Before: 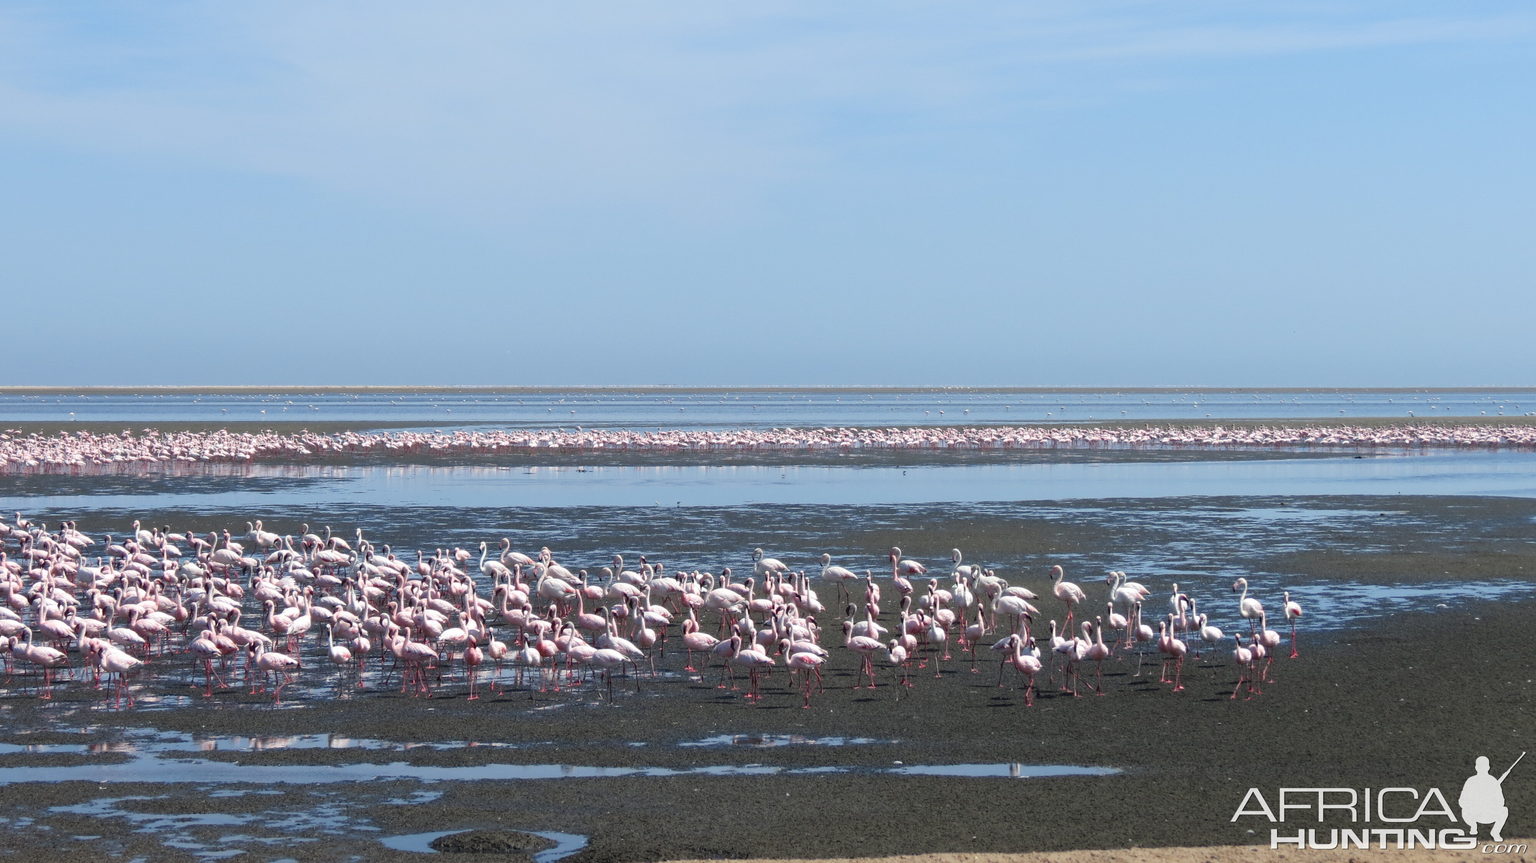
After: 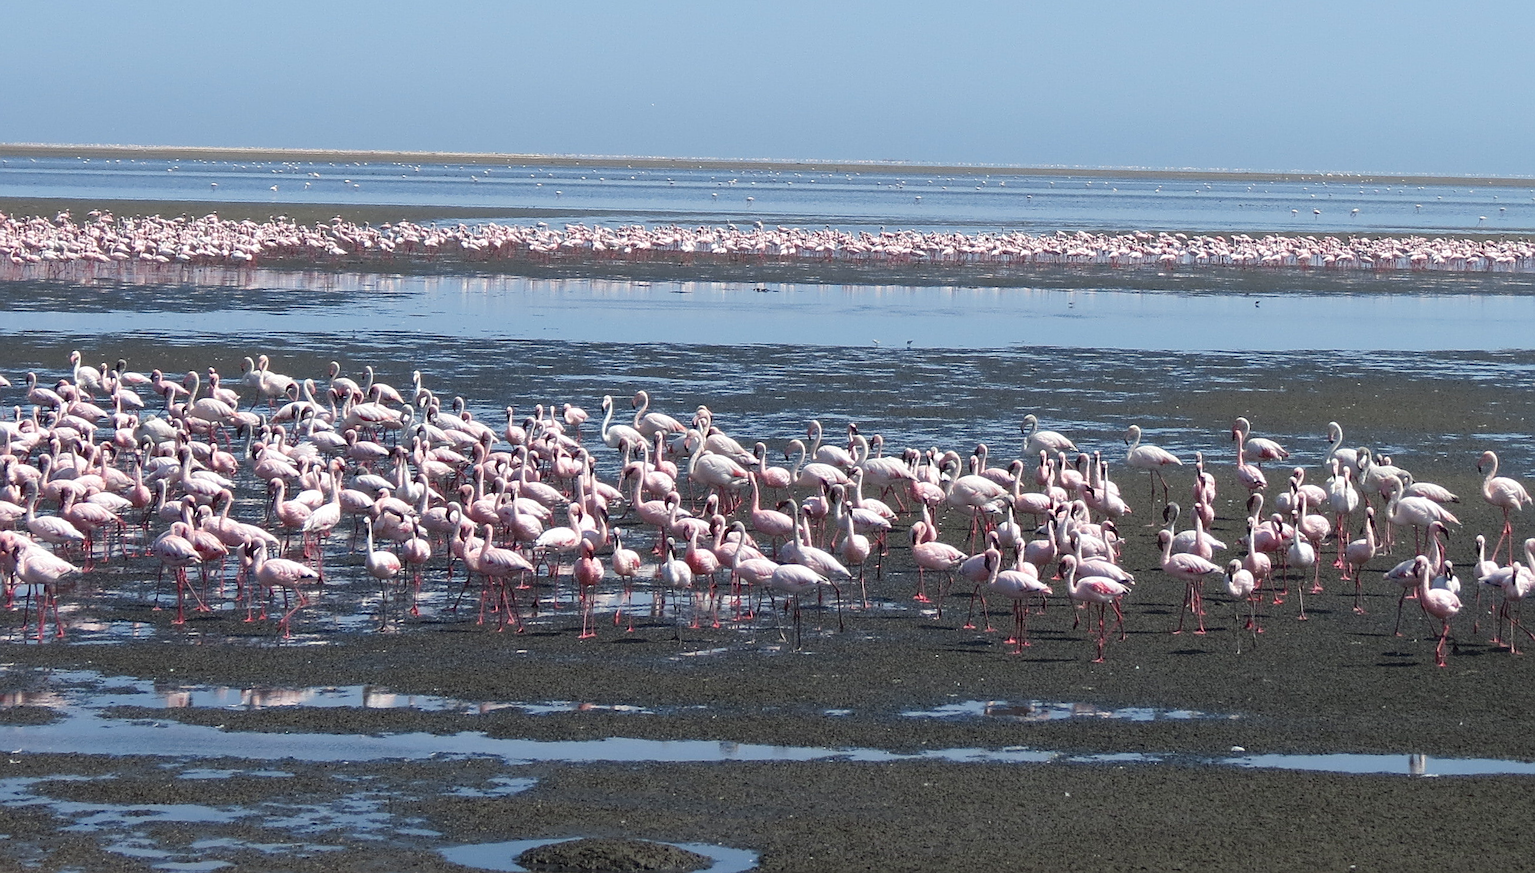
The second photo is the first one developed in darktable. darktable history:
crop and rotate: angle -1.25°, left 3.873%, top 31.584%, right 28.554%
sharpen: on, module defaults
